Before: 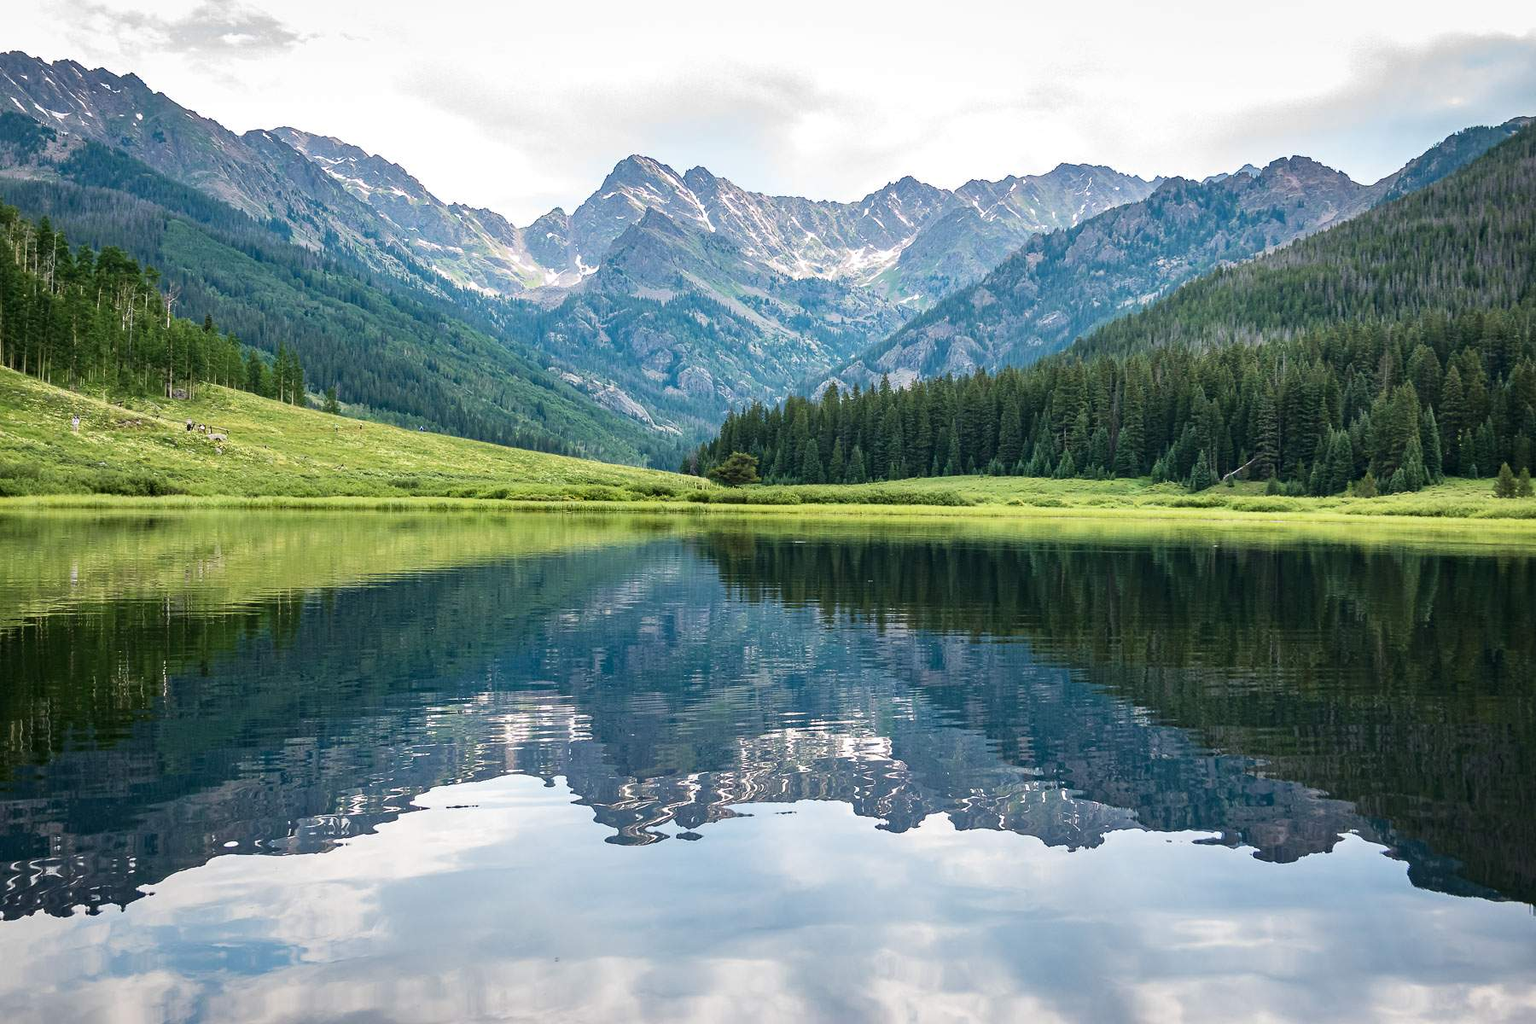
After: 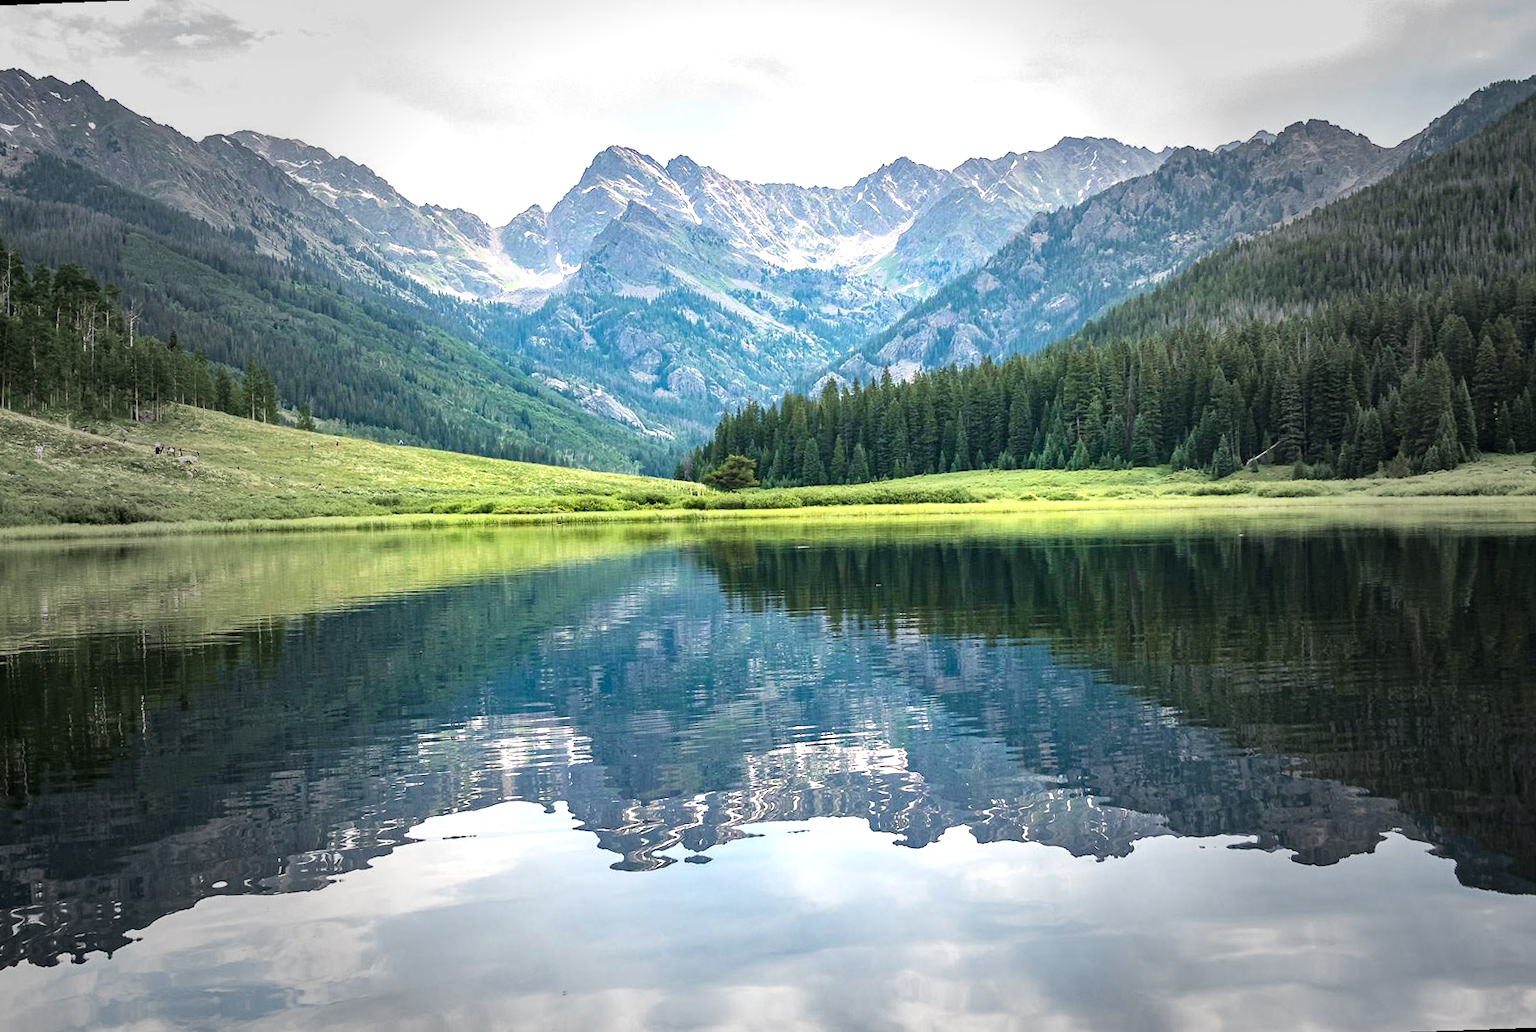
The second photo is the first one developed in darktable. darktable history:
vignetting: fall-off start 40%, fall-off radius 40%
exposure: exposure 0.574 EV, compensate highlight preservation false
rotate and perspective: rotation -2.12°, lens shift (vertical) 0.009, lens shift (horizontal) -0.008, automatic cropping original format, crop left 0.036, crop right 0.964, crop top 0.05, crop bottom 0.959
